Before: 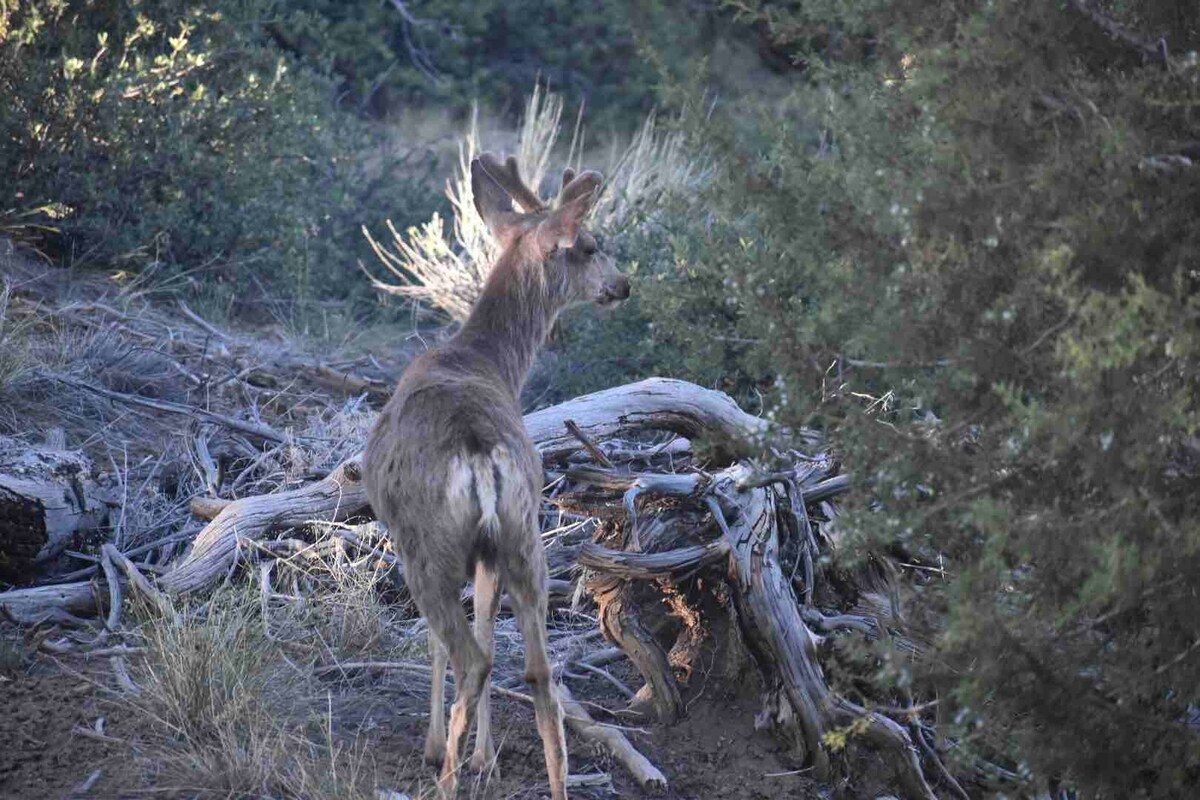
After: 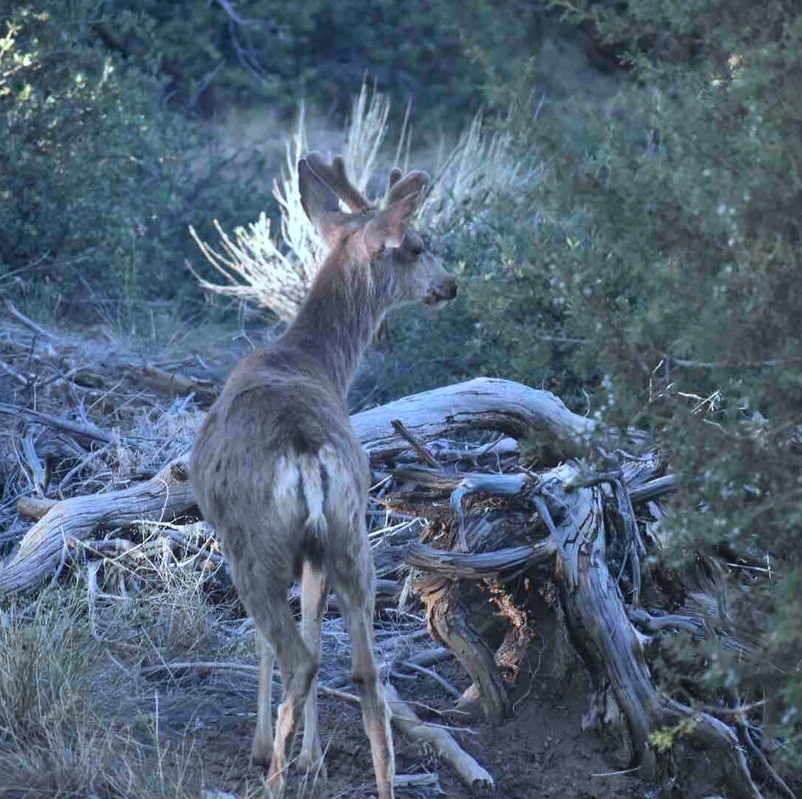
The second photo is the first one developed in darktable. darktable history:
crop and rotate: left 14.474%, right 18.691%
color calibration: illuminant F (fluorescent), F source F9 (Cool White Deluxe 4150 K) – high CRI, x 0.374, y 0.373, temperature 4159.45 K
